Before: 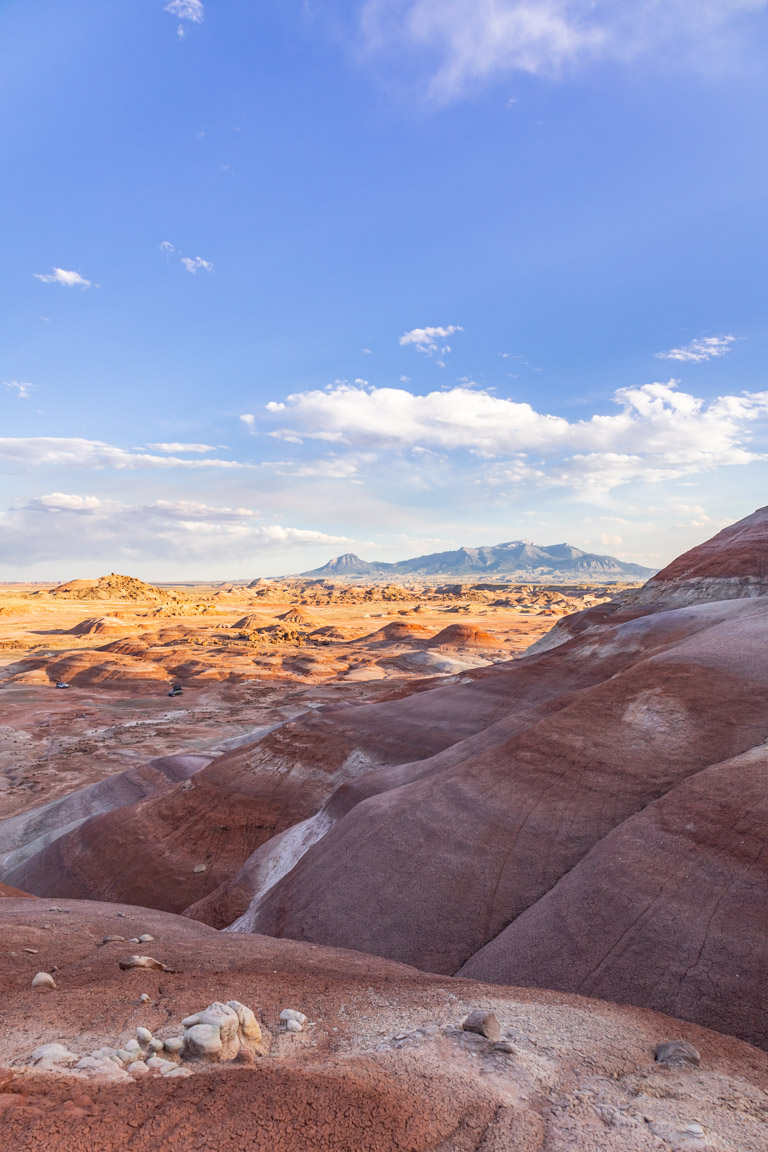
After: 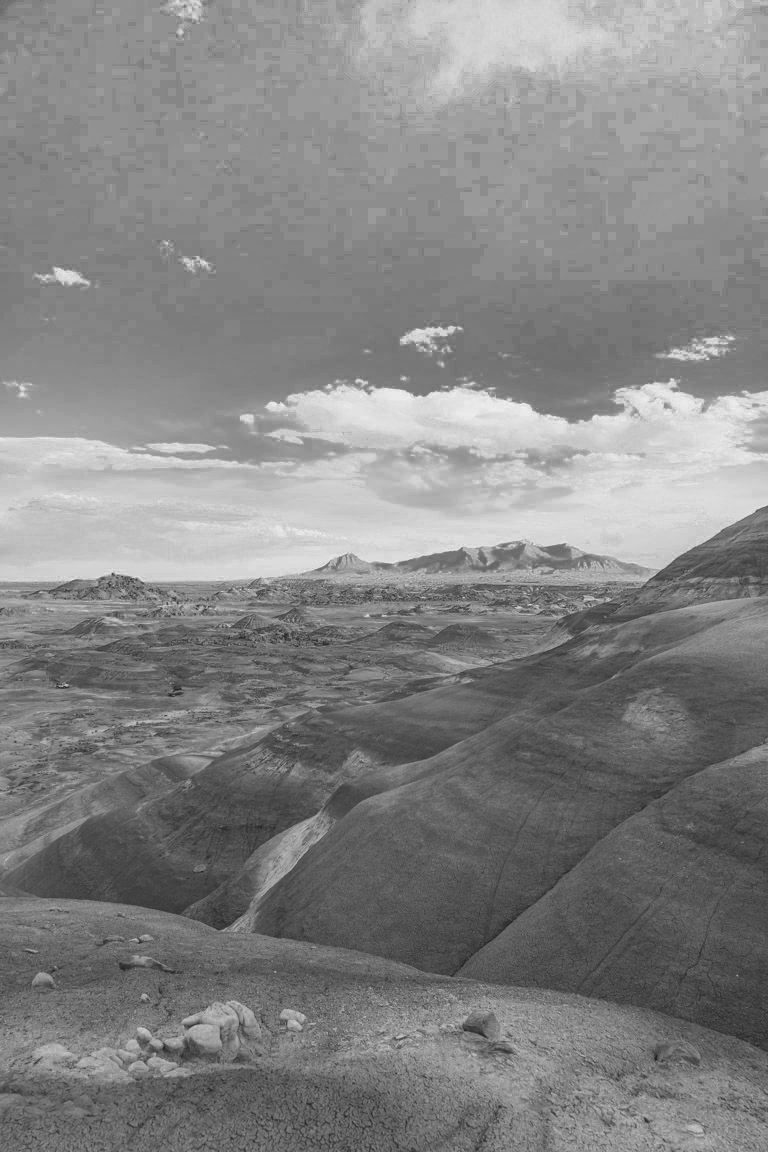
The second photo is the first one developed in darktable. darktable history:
exposure: black level correction -0.015, exposure -0.125 EV, compensate highlight preservation false
white balance: red 1.029, blue 0.92
color zones: curves: ch0 [(0.002, 0.589) (0.107, 0.484) (0.146, 0.249) (0.217, 0.352) (0.309, 0.525) (0.39, 0.404) (0.455, 0.169) (0.597, 0.055) (0.724, 0.212) (0.775, 0.691) (0.869, 0.571) (1, 0.587)]; ch1 [(0, 0) (0.143, 0) (0.286, 0) (0.429, 0) (0.571, 0) (0.714, 0) (0.857, 0)]
